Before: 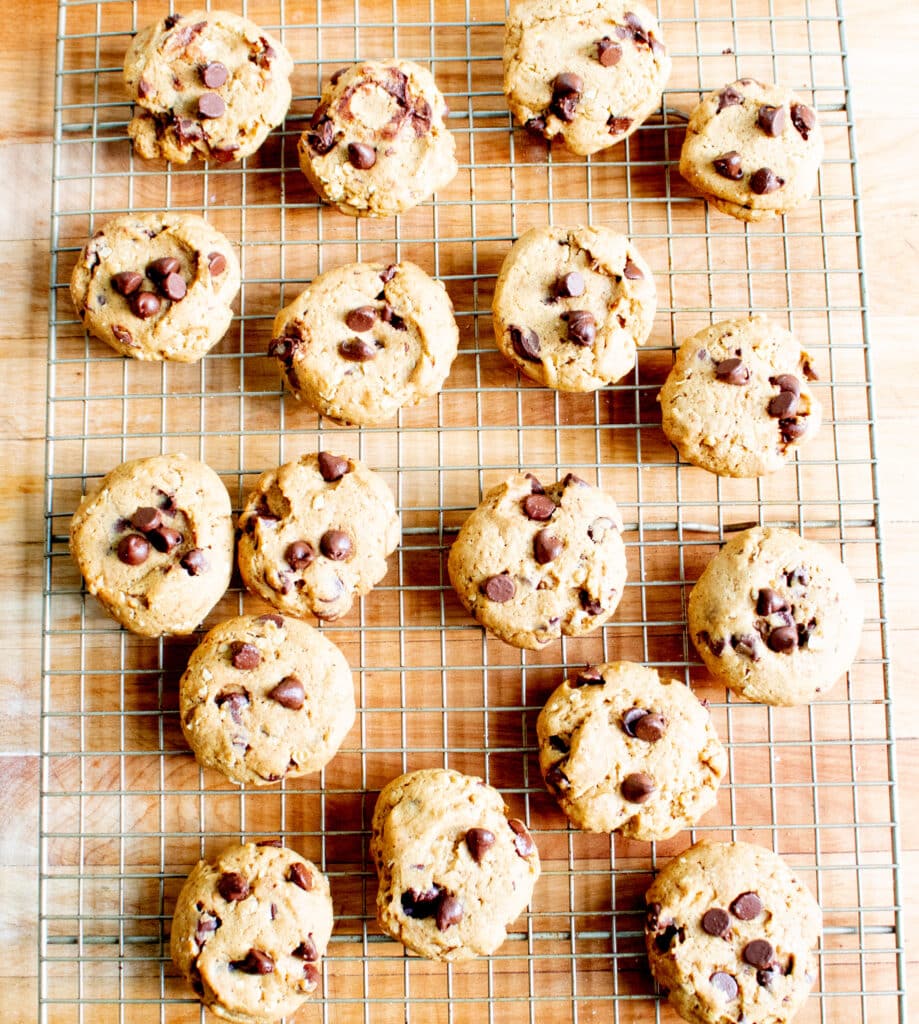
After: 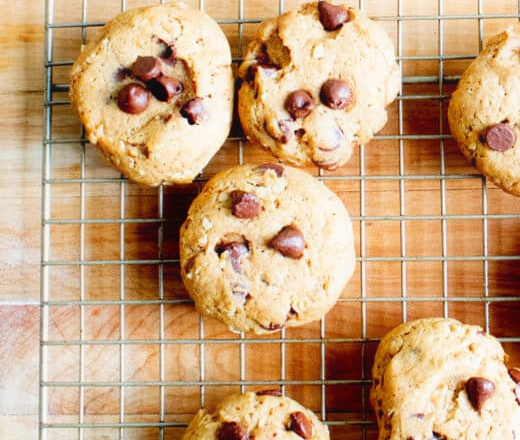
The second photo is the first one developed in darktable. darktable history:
crop: top 44.093%, right 43.367%, bottom 12.857%
contrast equalizer: octaves 7, y [[0.5, 0.486, 0.447, 0.446, 0.489, 0.5], [0.5 ×6], [0.5 ×6], [0 ×6], [0 ×6]]
